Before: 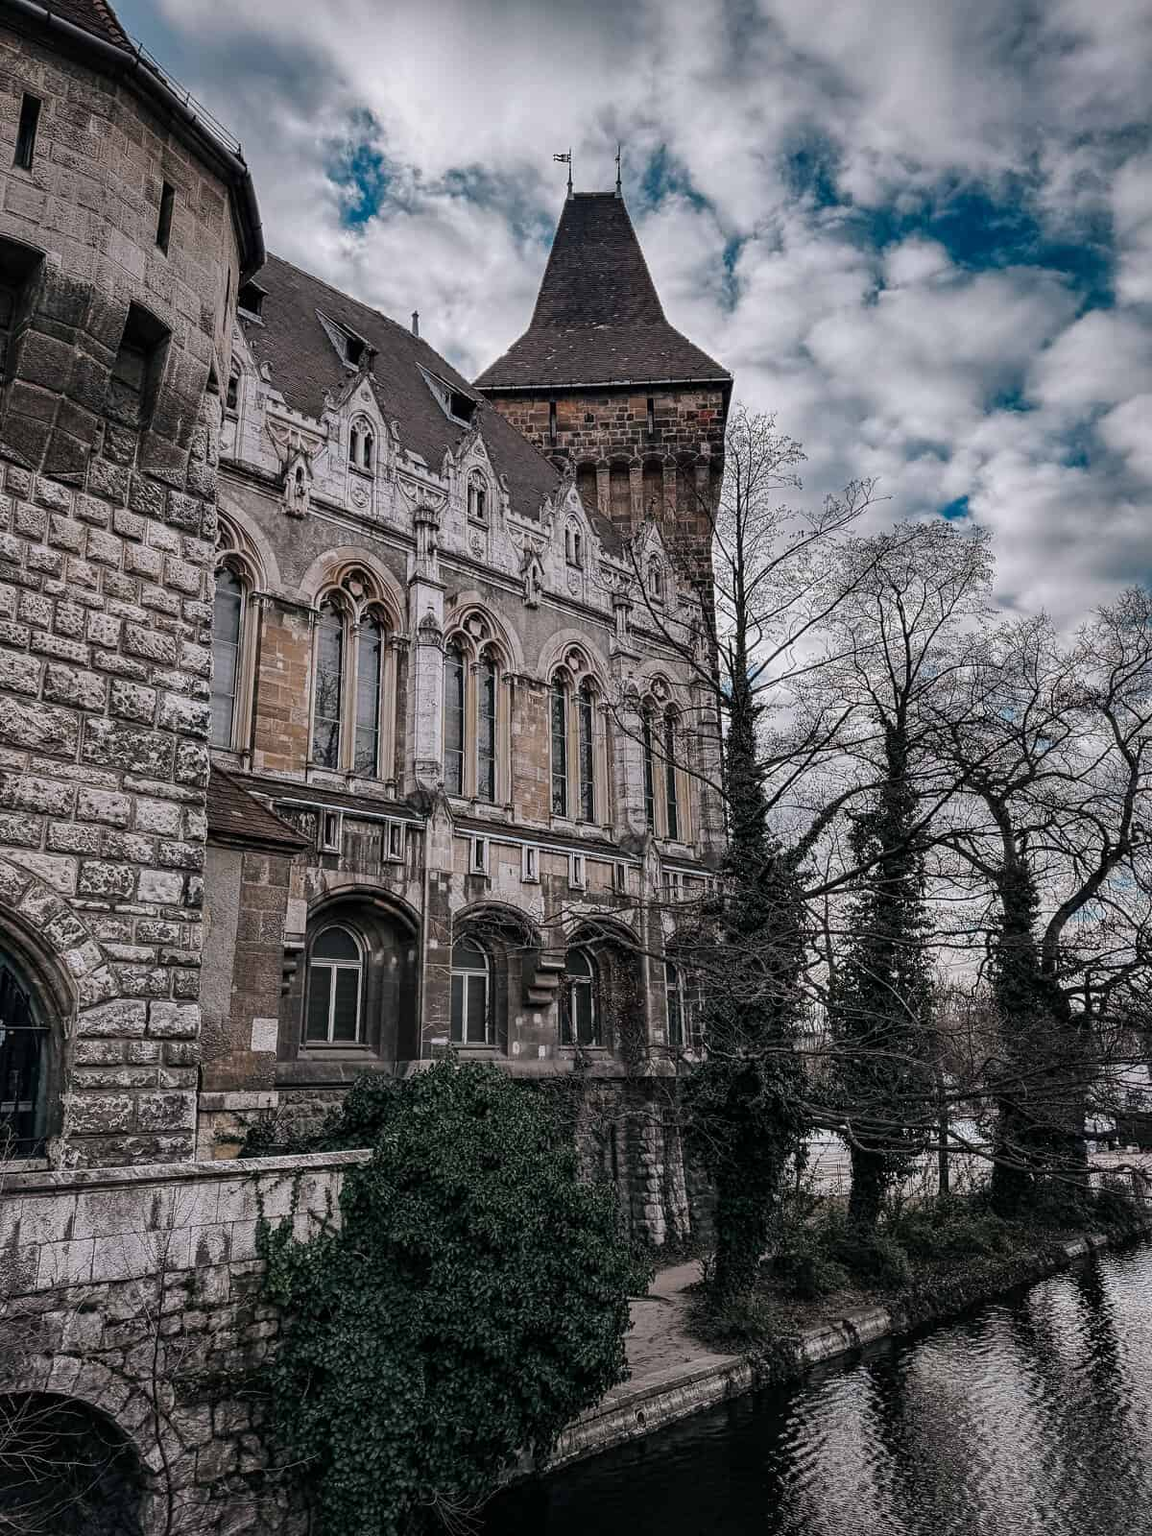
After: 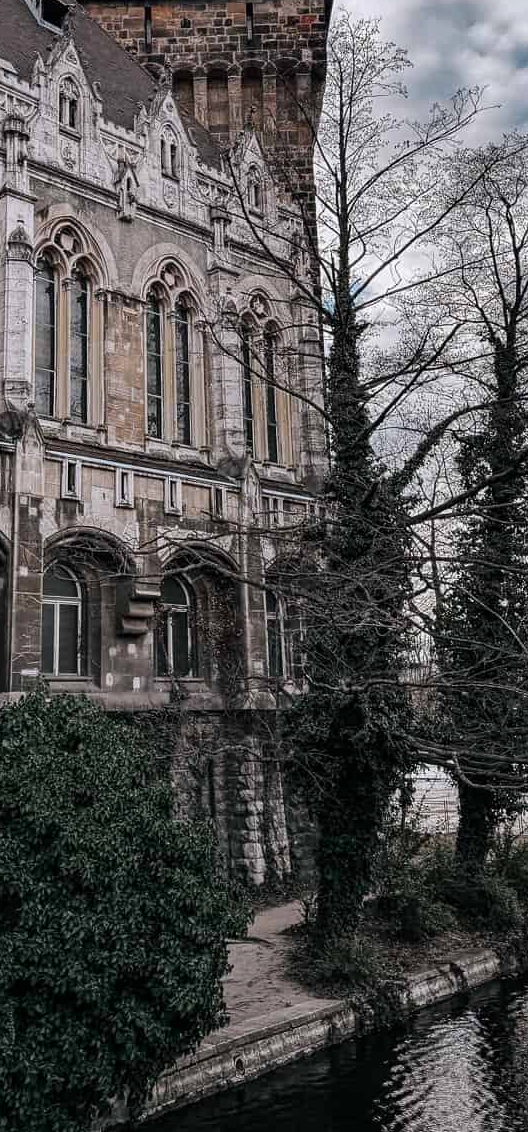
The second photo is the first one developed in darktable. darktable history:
levels: levels [0, 0.476, 0.951]
crop: left 35.682%, top 25.771%, right 20.105%, bottom 3.413%
